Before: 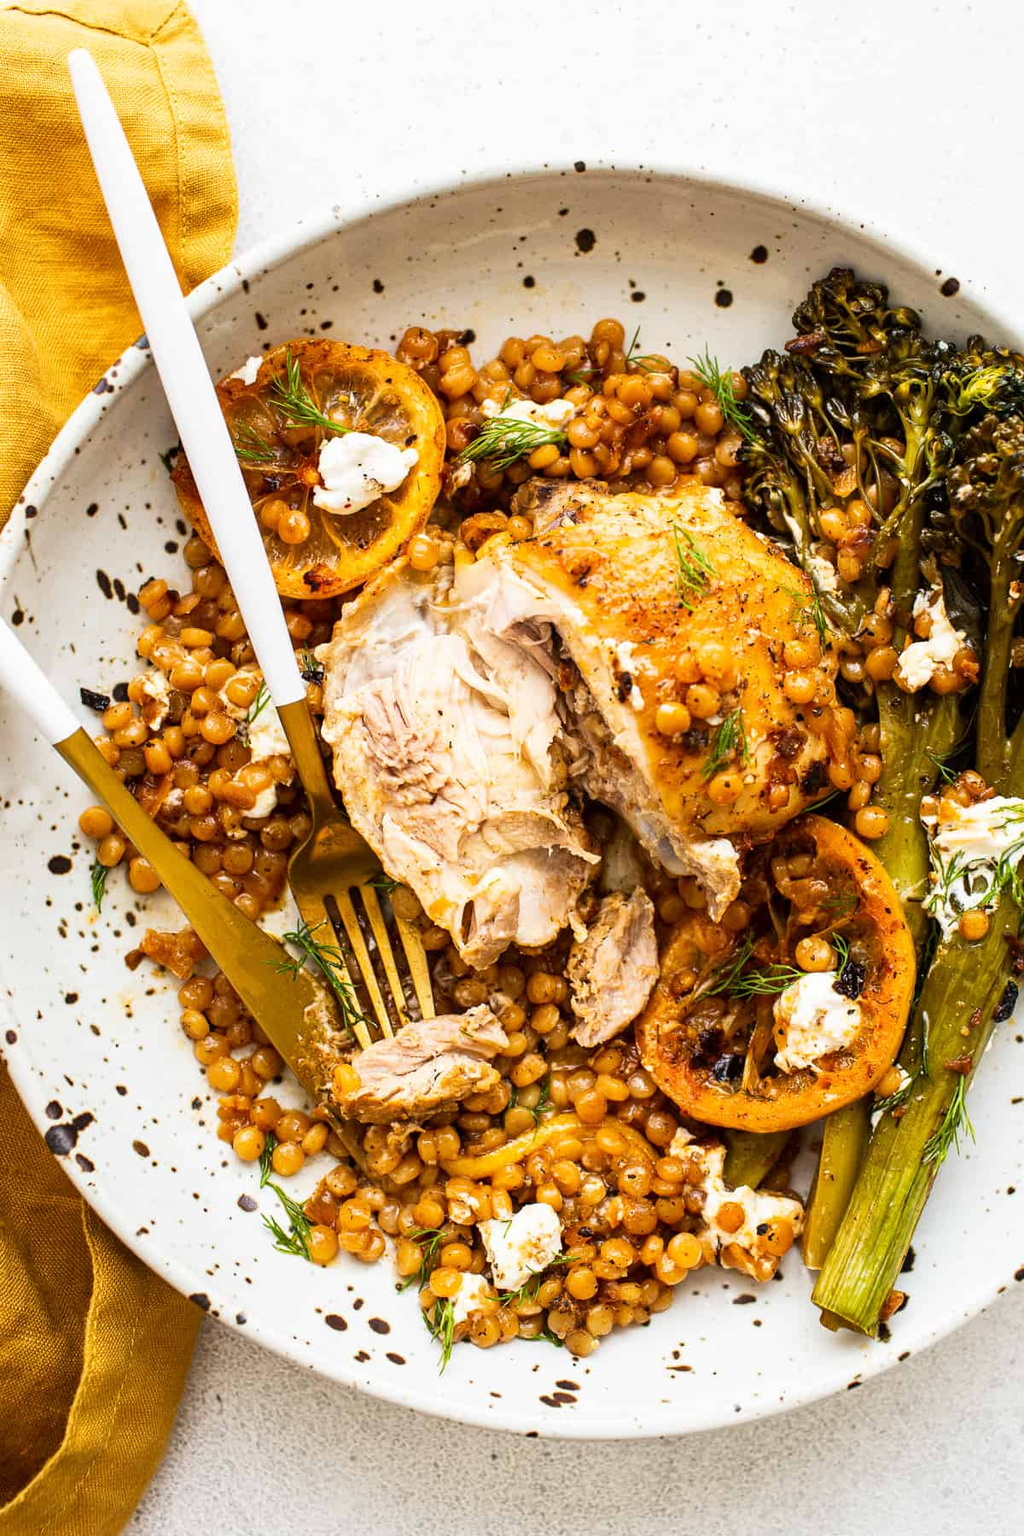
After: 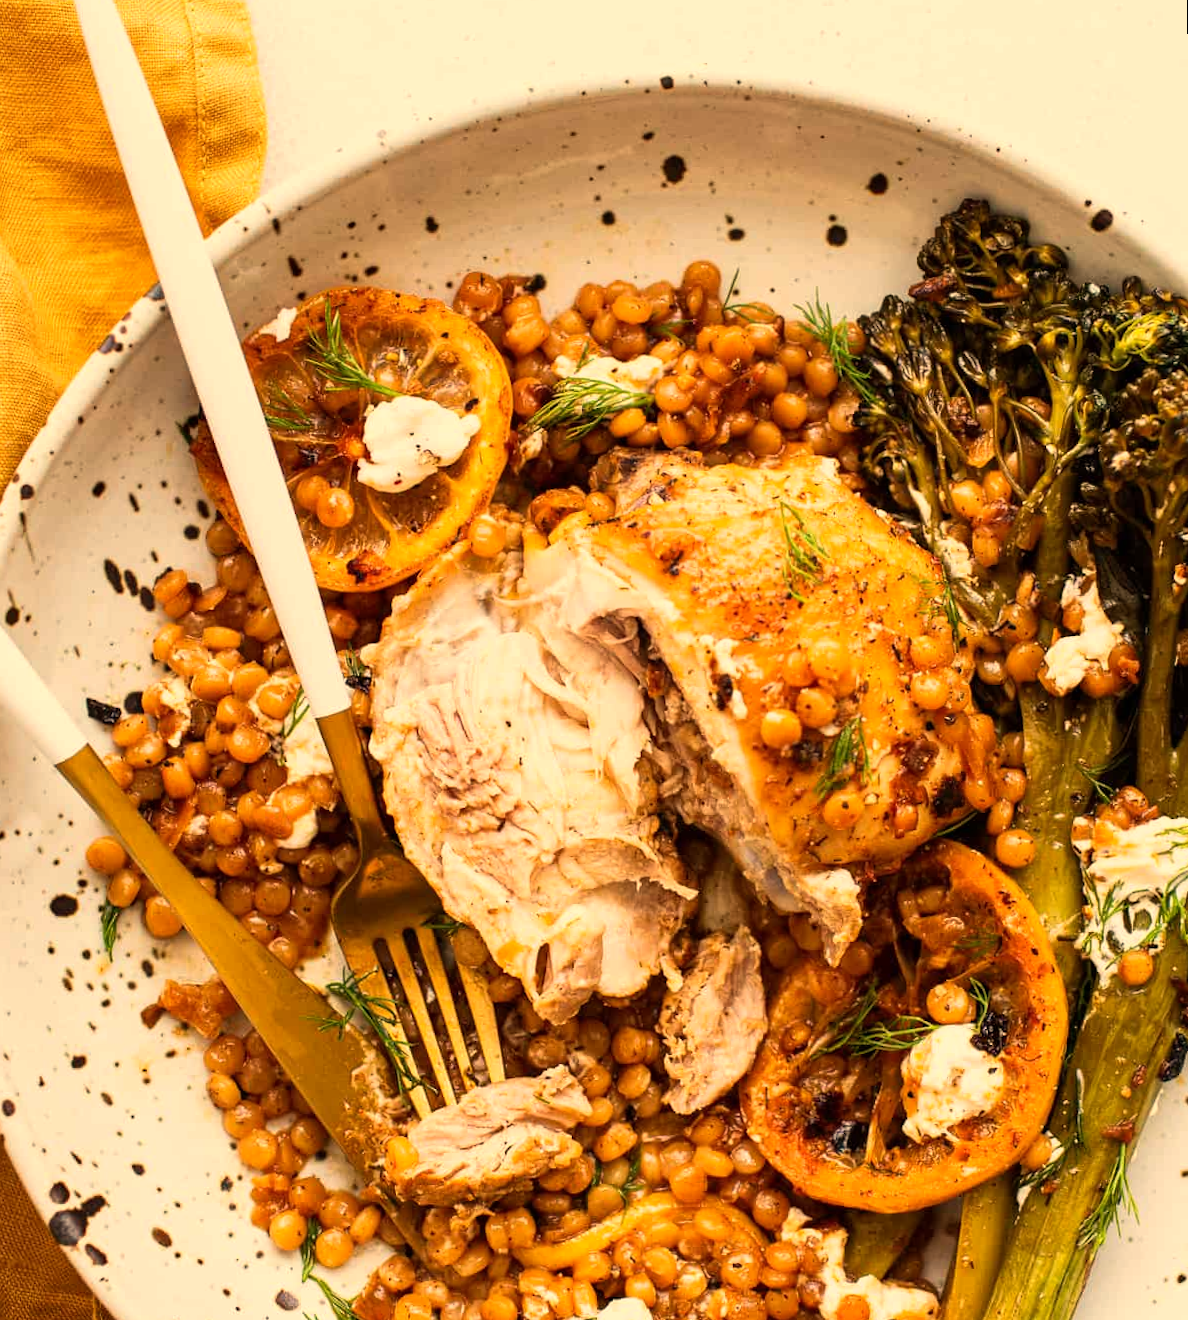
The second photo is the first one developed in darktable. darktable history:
white balance: red 1.138, green 0.996, blue 0.812
levels: levels [0, 0.476, 0.951]
exposure: exposure -0.293 EV, compensate highlight preservation false
crop: left 0.387%, top 5.469%, bottom 19.809%
rotate and perspective: rotation -0.45°, automatic cropping original format, crop left 0.008, crop right 0.992, crop top 0.012, crop bottom 0.988
